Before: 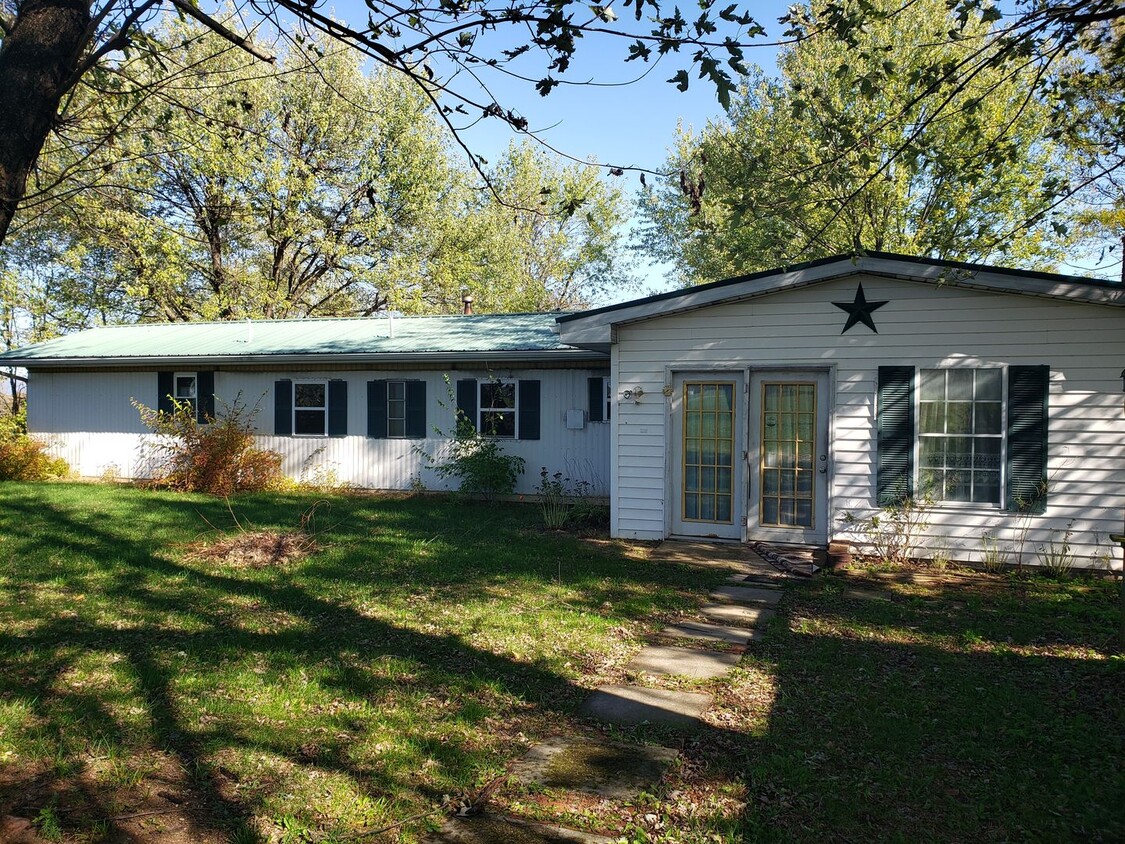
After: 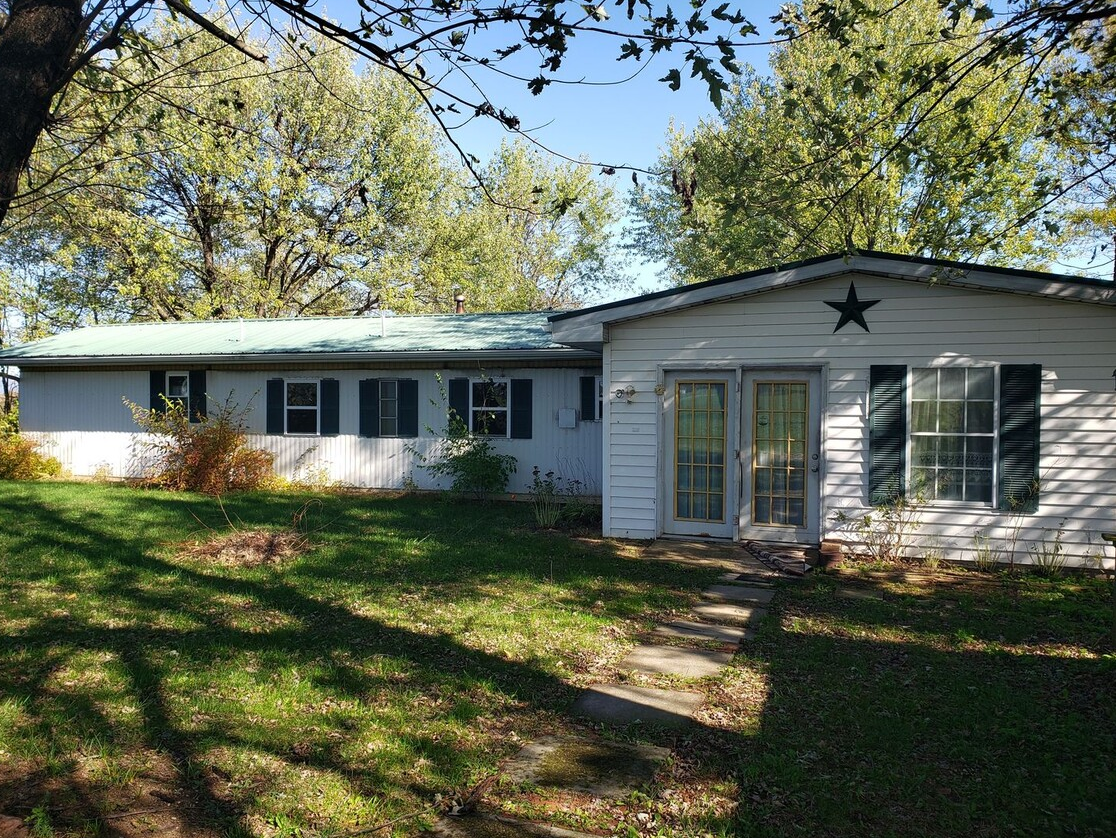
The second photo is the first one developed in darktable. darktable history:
crop and rotate: left 0.741%, top 0.188%, bottom 0.409%
